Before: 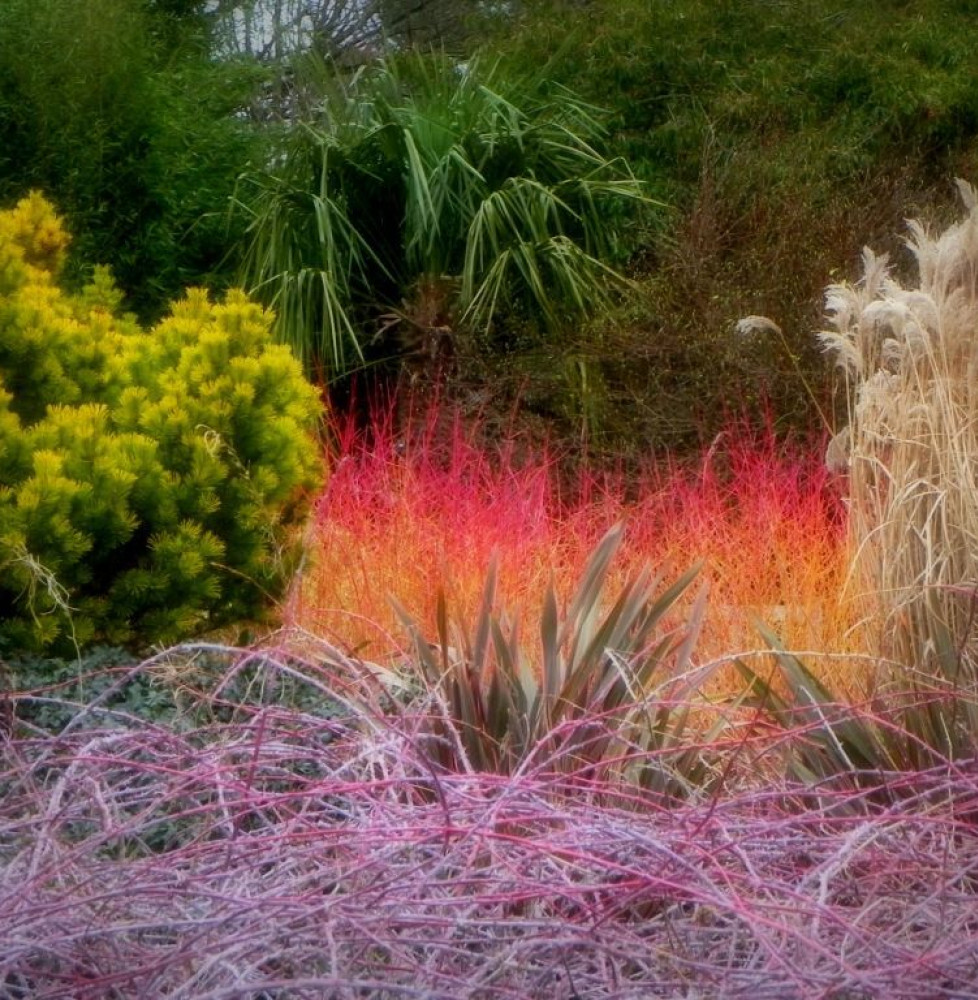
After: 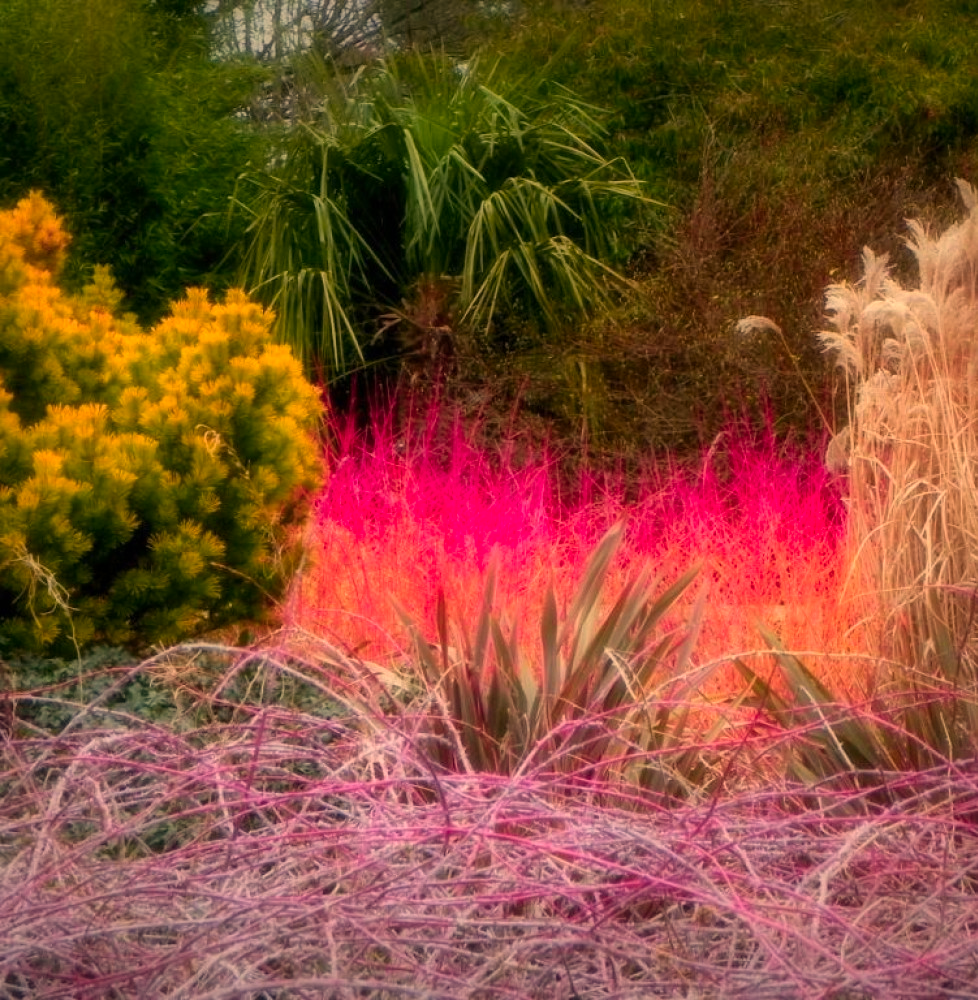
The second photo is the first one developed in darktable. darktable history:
white balance: red 1.138, green 0.996, blue 0.812
color zones: curves: ch1 [(0.235, 0.558) (0.75, 0.5)]; ch2 [(0.25, 0.462) (0.749, 0.457)], mix 40.67%
